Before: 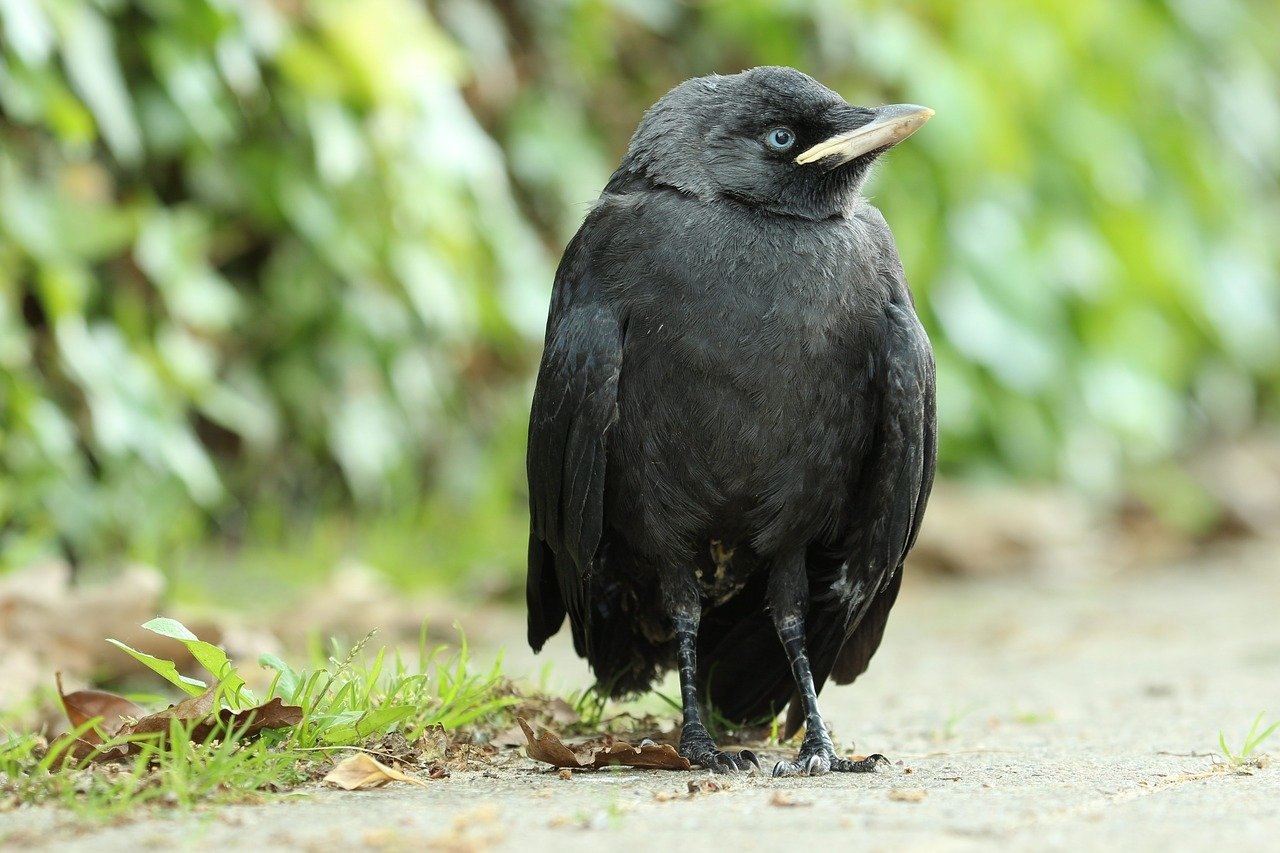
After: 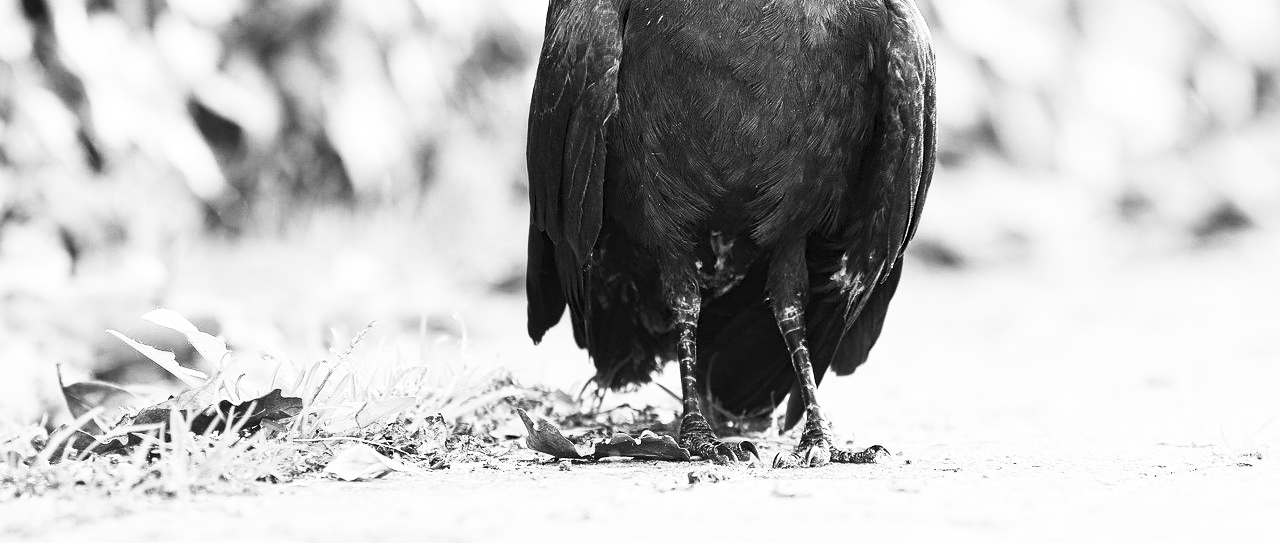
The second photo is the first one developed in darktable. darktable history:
crop and rotate: top 36.247%
contrast equalizer: octaves 7, y [[0.502, 0.505, 0.512, 0.529, 0.564, 0.588], [0.5 ×6], [0.502, 0.505, 0.512, 0.529, 0.564, 0.588], [0, 0.001, 0.001, 0.004, 0.008, 0.011], [0, 0.001, 0.001, 0.004, 0.008, 0.011]]
contrast brightness saturation: contrast 0.519, brightness 0.453, saturation -0.994
local contrast: mode bilateral grid, contrast 10, coarseness 25, detail 115%, midtone range 0.2
